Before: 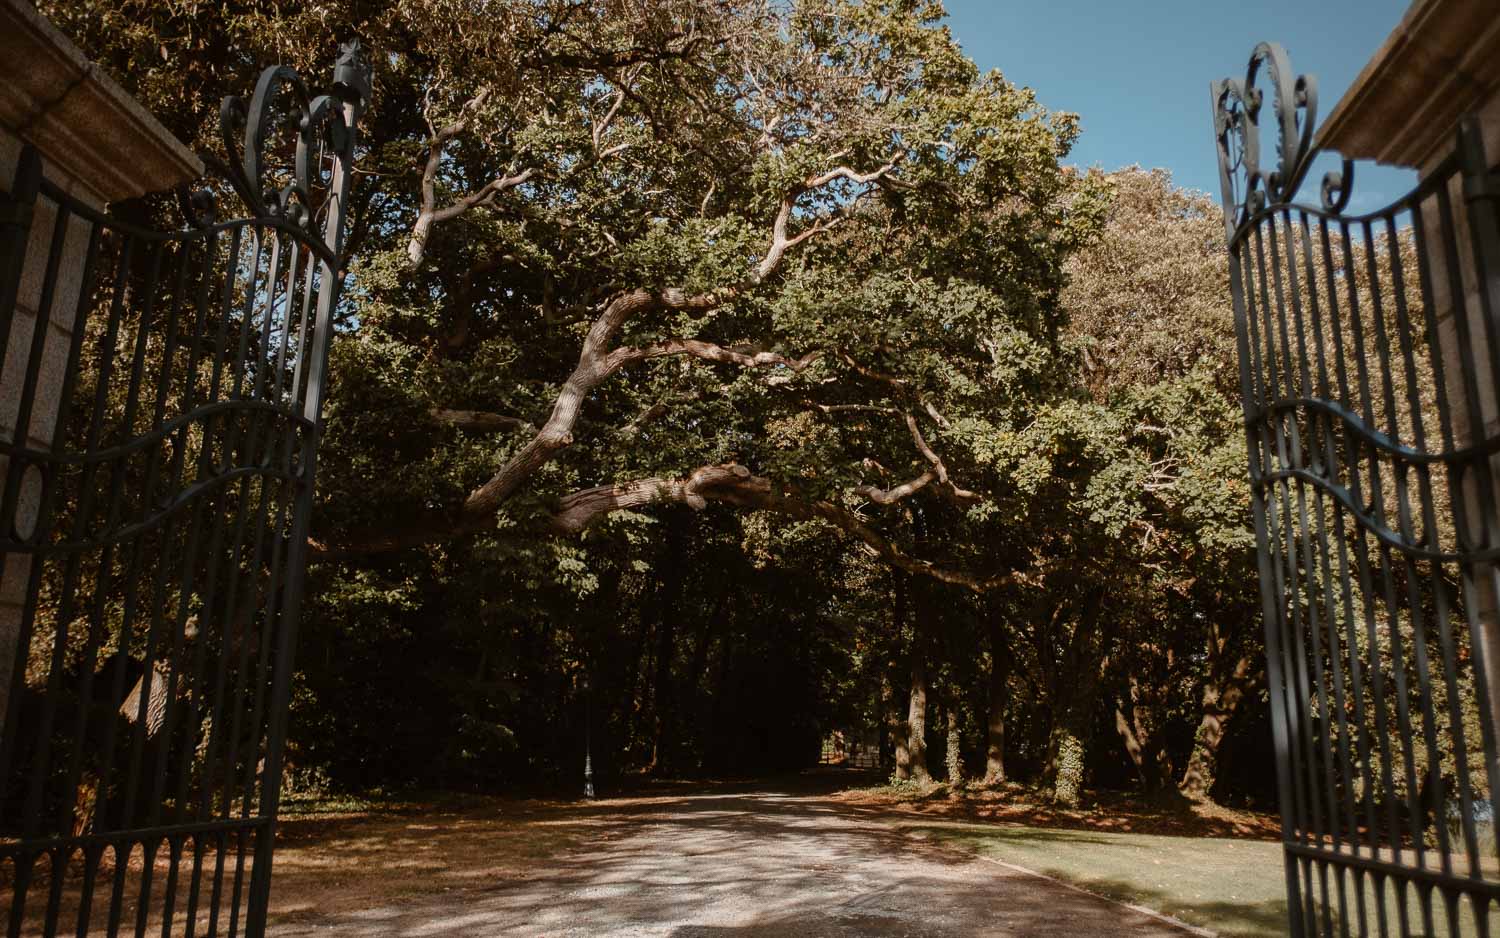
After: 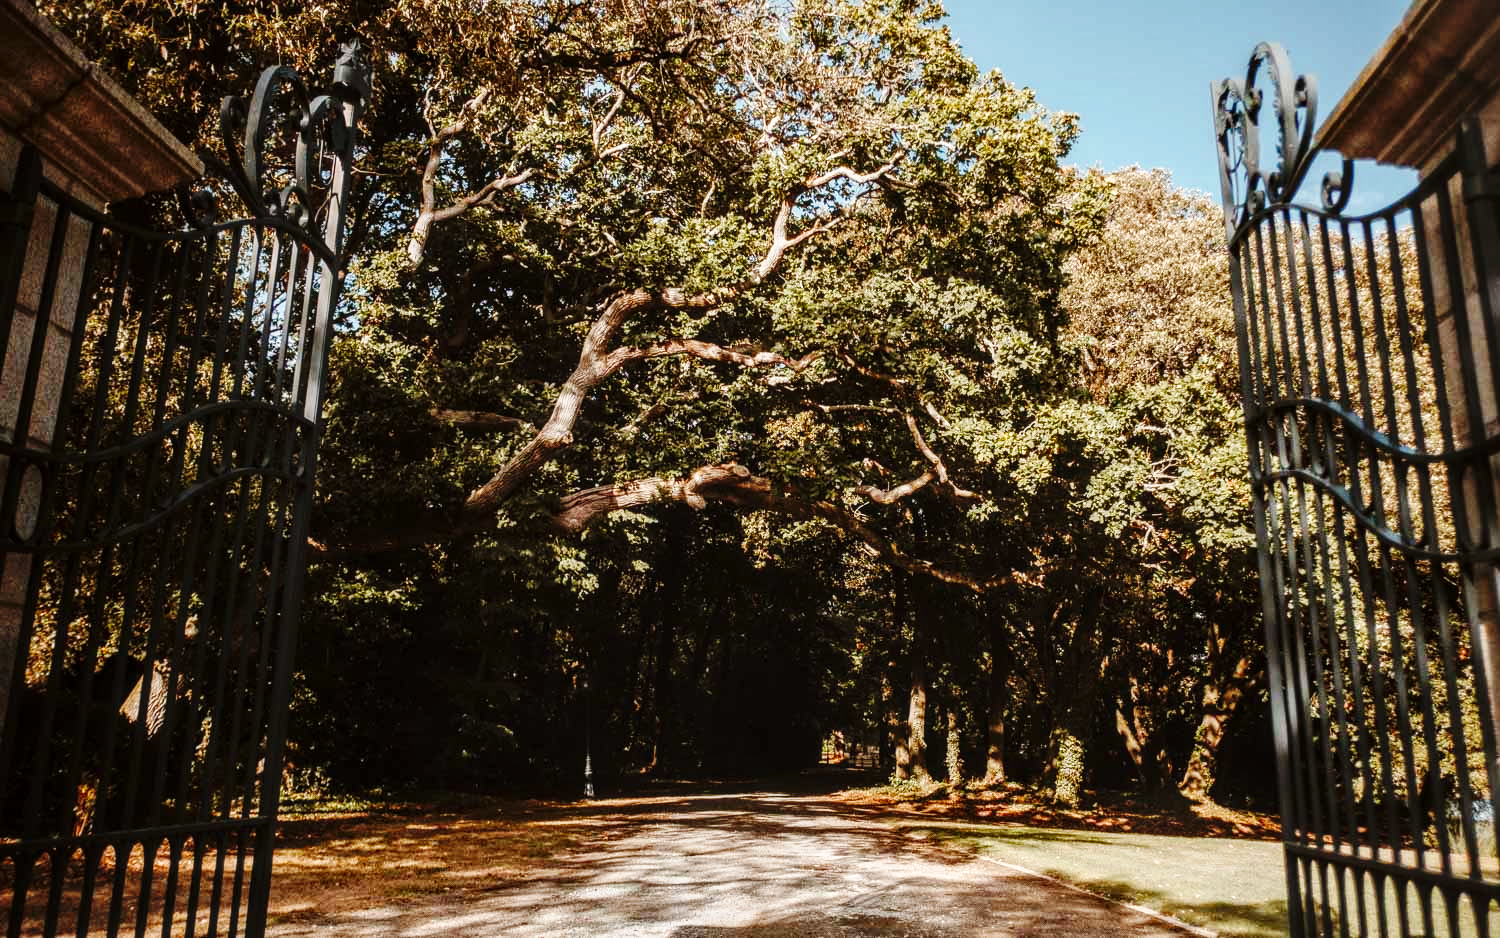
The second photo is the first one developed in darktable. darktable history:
base curve: curves: ch0 [(0, 0) (0.036, 0.025) (0.121, 0.166) (0.206, 0.329) (0.605, 0.79) (1, 1)], preserve colors none
local contrast: on, module defaults
exposure: exposure 0.497 EV, compensate highlight preservation false
